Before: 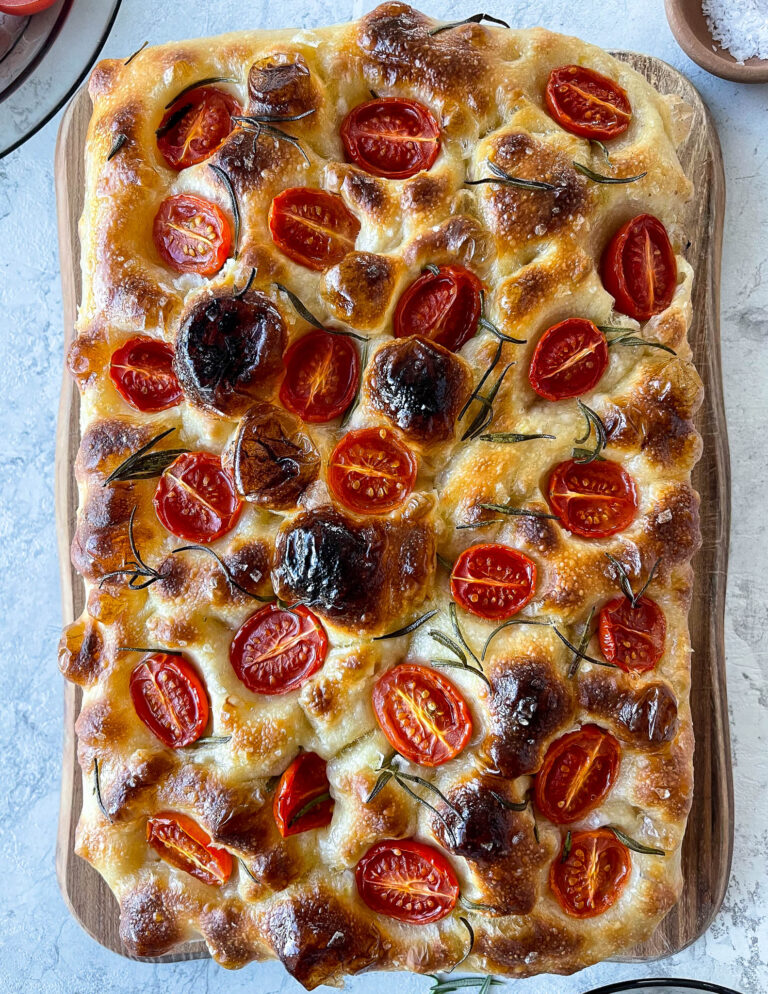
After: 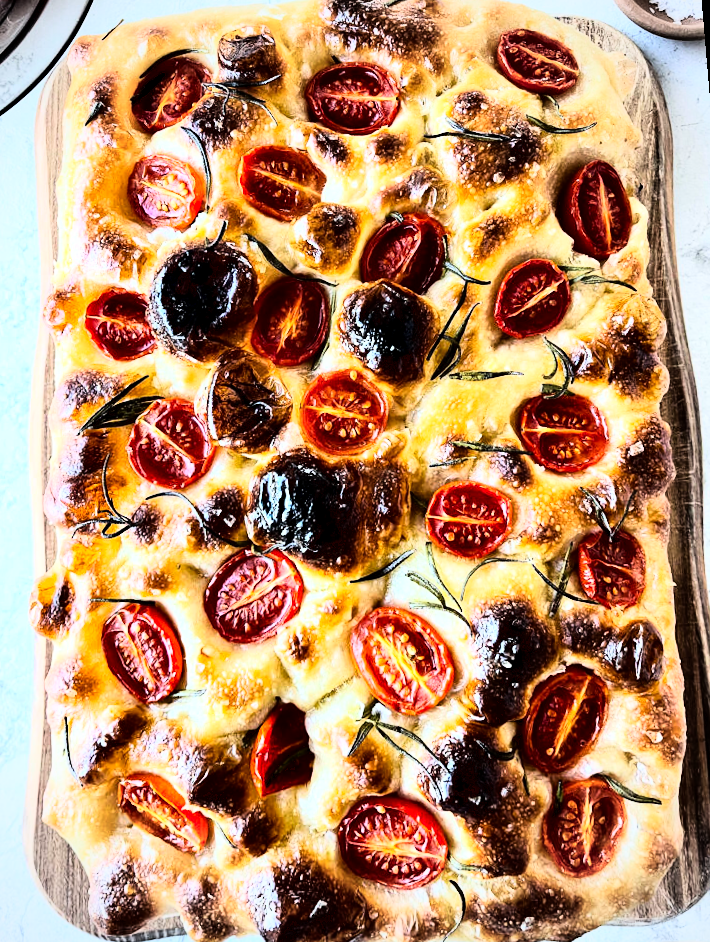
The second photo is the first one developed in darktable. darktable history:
rotate and perspective: rotation -1.68°, lens shift (vertical) -0.146, crop left 0.049, crop right 0.912, crop top 0.032, crop bottom 0.96
vignetting: brightness -0.167
rgb curve: curves: ch0 [(0, 0) (0.21, 0.15) (0.24, 0.21) (0.5, 0.75) (0.75, 0.96) (0.89, 0.99) (1, 1)]; ch1 [(0, 0.02) (0.21, 0.13) (0.25, 0.2) (0.5, 0.67) (0.75, 0.9) (0.89, 0.97) (1, 1)]; ch2 [(0, 0.02) (0.21, 0.13) (0.25, 0.2) (0.5, 0.67) (0.75, 0.9) (0.89, 0.97) (1, 1)], compensate middle gray true
contrast equalizer: octaves 7, y [[0.6 ×6], [0.55 ×6], [0 ×6], [0 ×6], [0 ×6]], mix 0.35
